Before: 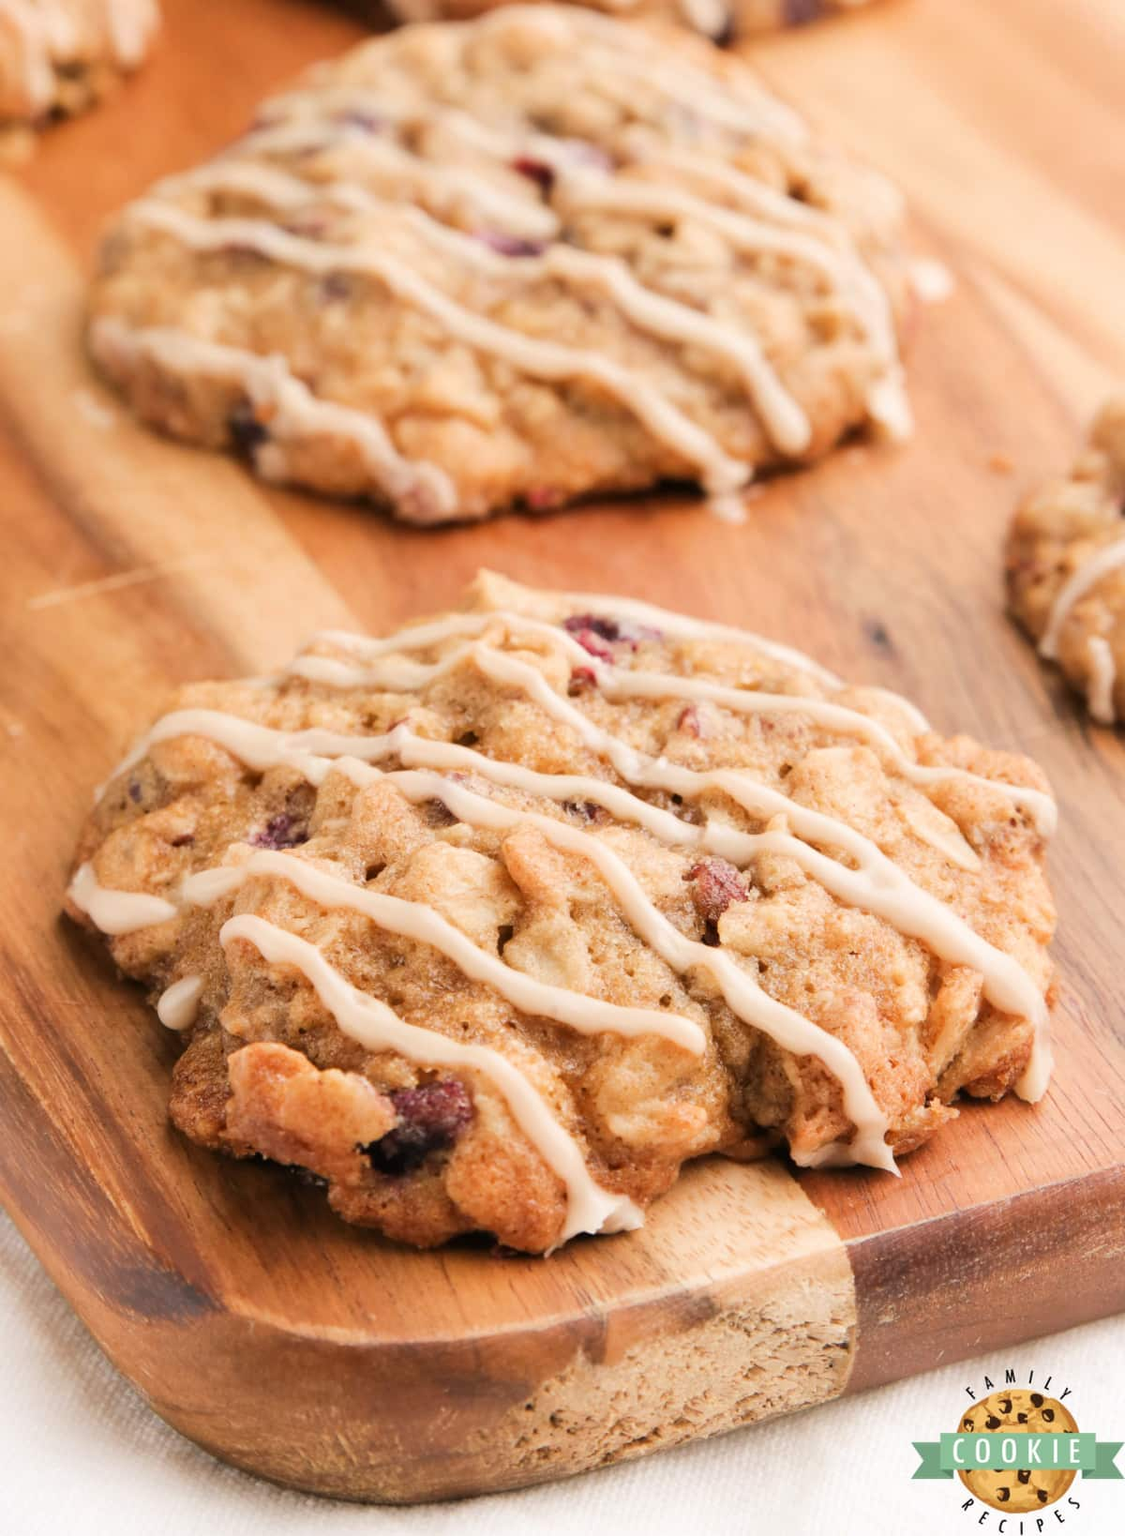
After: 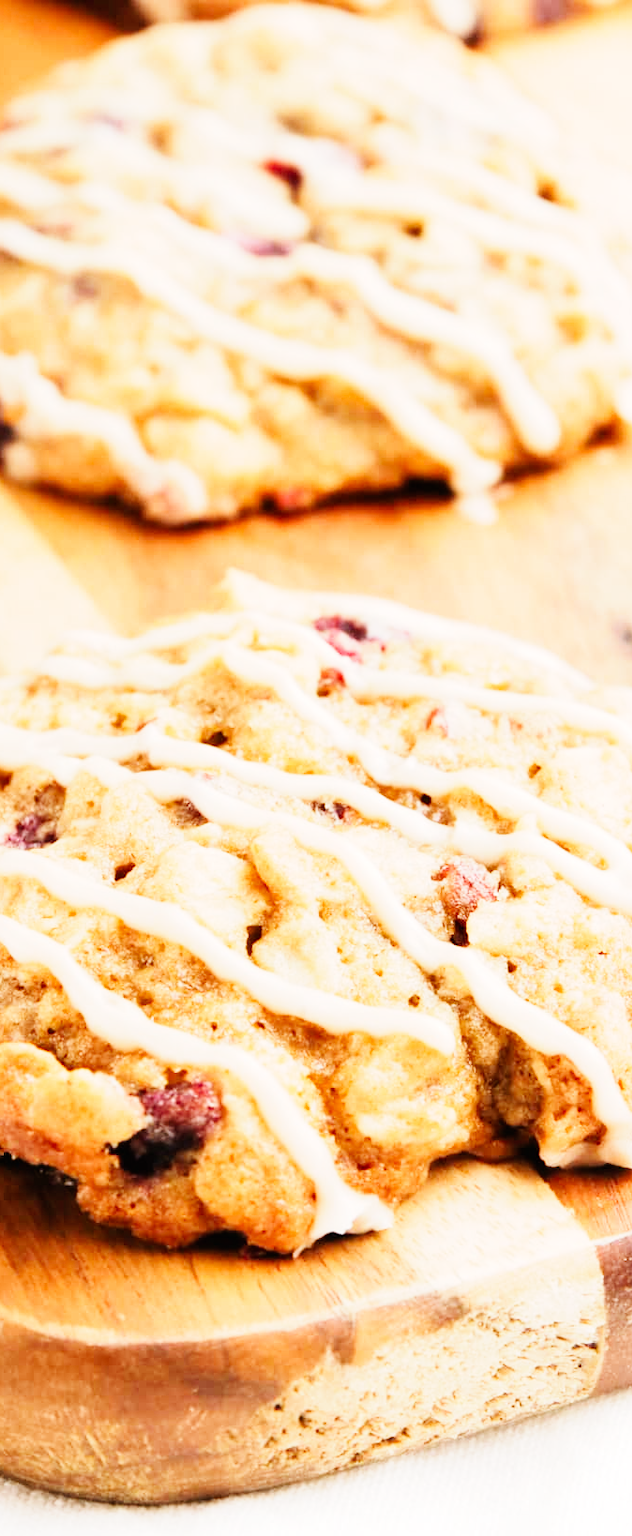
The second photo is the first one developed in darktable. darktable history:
crop and rotate: left 22.414%, right 21.412%
base curve: curves: ch0 [(0, 0) (0, 0.001) (0.001, 0.001) (0.004, 0.002) (0.007, 0.004) (0.015, 0.013) (0.033, 0.045) (0.052, 0.096) (0.075, 0.17) (0.099, 0.241) (0.163, 0.42) (0.219, 0.55) (0.259, 0.616) (0.327, 0.722) (0.365, 0.765) (0.522, 0.873) (0.547, 0.881) (0.689, 0.919) (0.826, 0.952) (1, 1)], preserve colors none
levels: levels [0, 0.498, 0.996]
